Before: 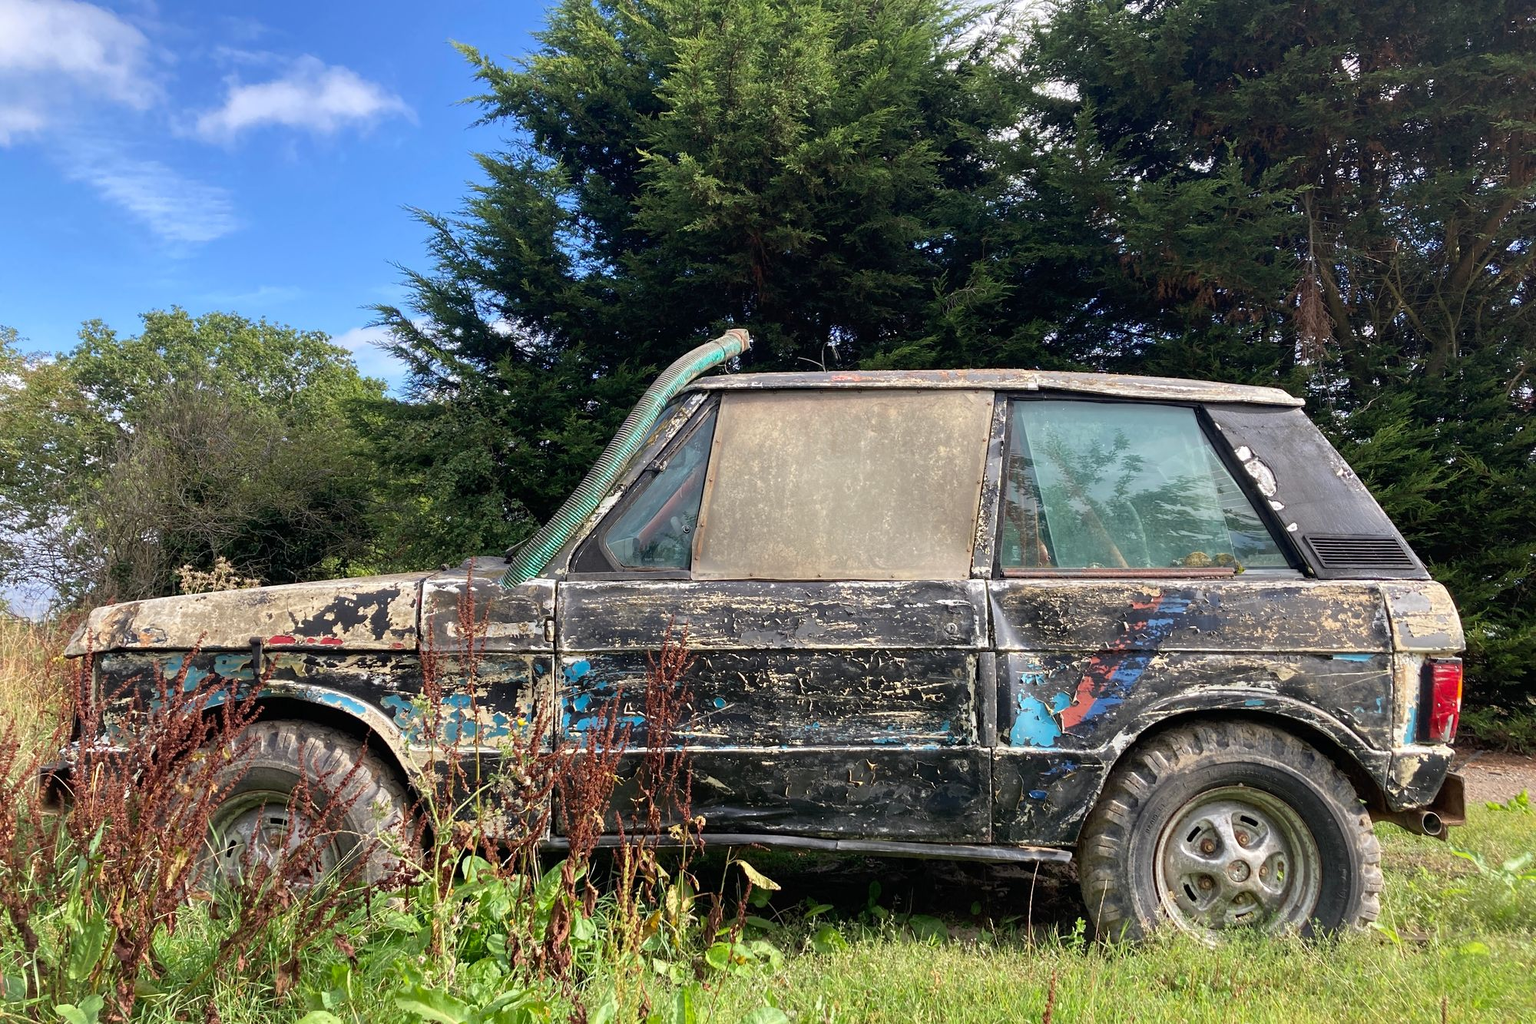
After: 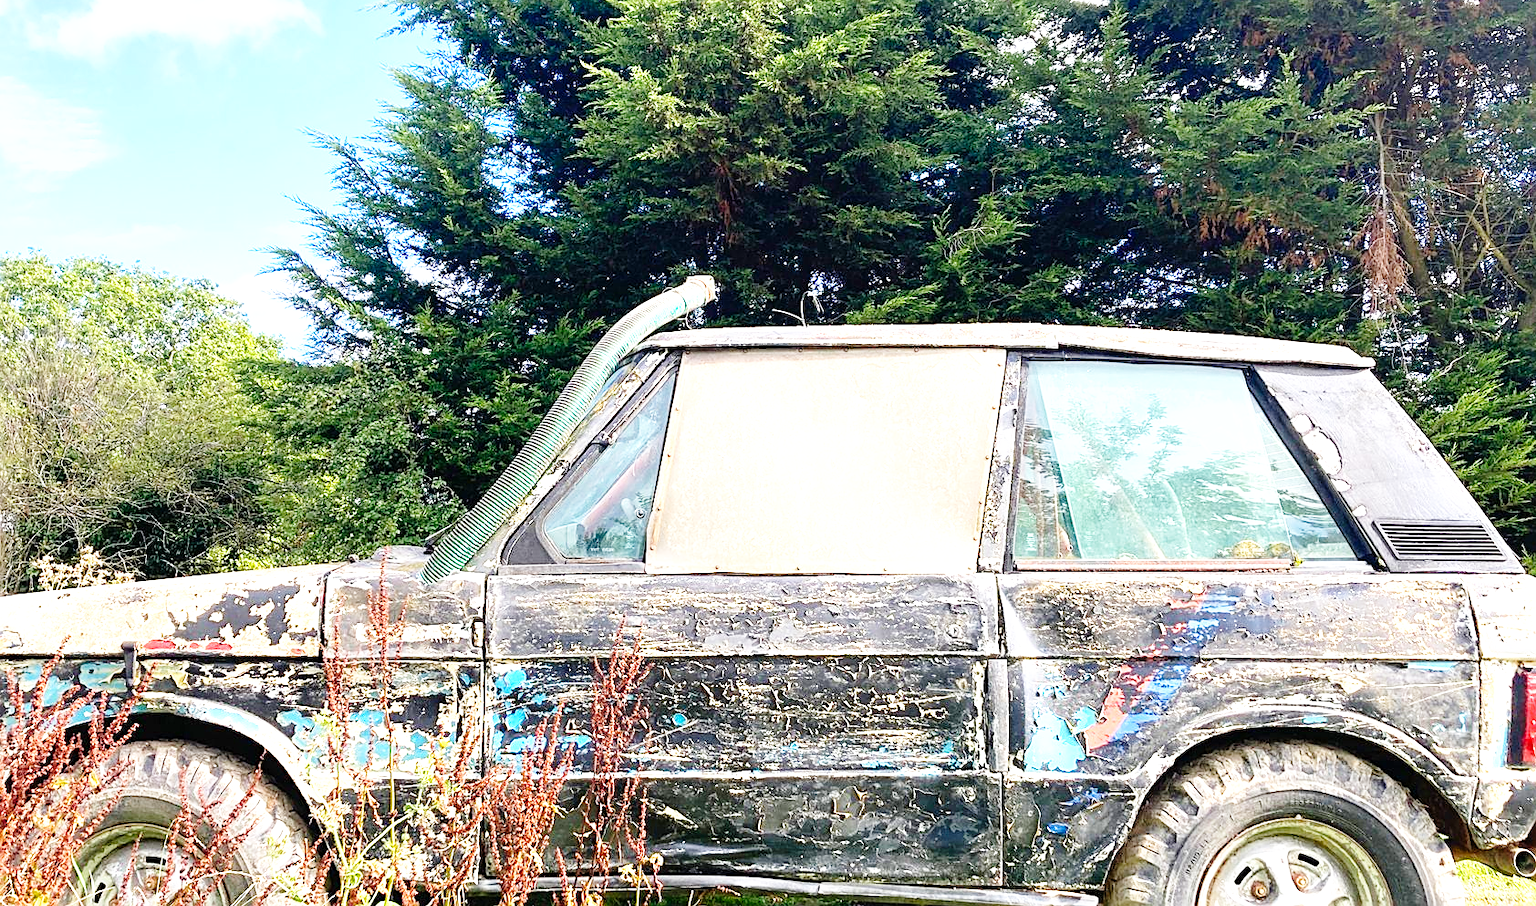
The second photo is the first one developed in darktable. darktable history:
crop and rotate: left 9.631%, top 9.52%, right 6.142%, bottom 15.882%
contrast brightness saturation: saturation -0.07
exposure: black level correction 0, exposure 1.293 EV, compensate exposure bias true, compensate highlight preservation false
sharpen: on, module defaults
base curve: curves: ch0 [(0, 0) (0.008, 0.007) (0.022, 0.029) (0.048, 0.089) (0.092, 0.197) (0.191, 0.399) (0.275, 0.534) (0.357, 0.65) (0.477, 0.78) (0.542, 0.833) (0.799, 0.973) (1, 1)], exposure shift 0.574, preserve colors none
color balance rgb: global offset › hue 171.23°, shadows fall-off 299.607%, white fulcrum 1.98 EV, highlights fall-off 298.583%, linear chroma grading › global chroma 14.751%, perceptual saturation grading › global saturation 0.372%, mask middle-gray fulcrum 99.889%, global vibrance 20%, contrast gray fulcrum 38.418%
